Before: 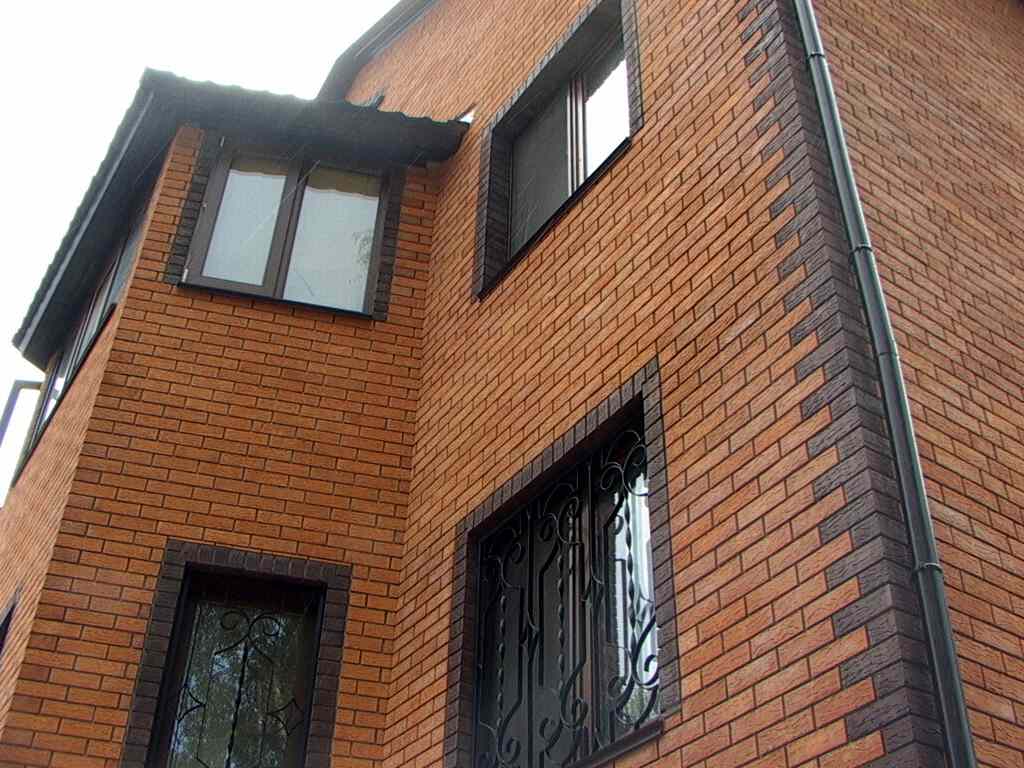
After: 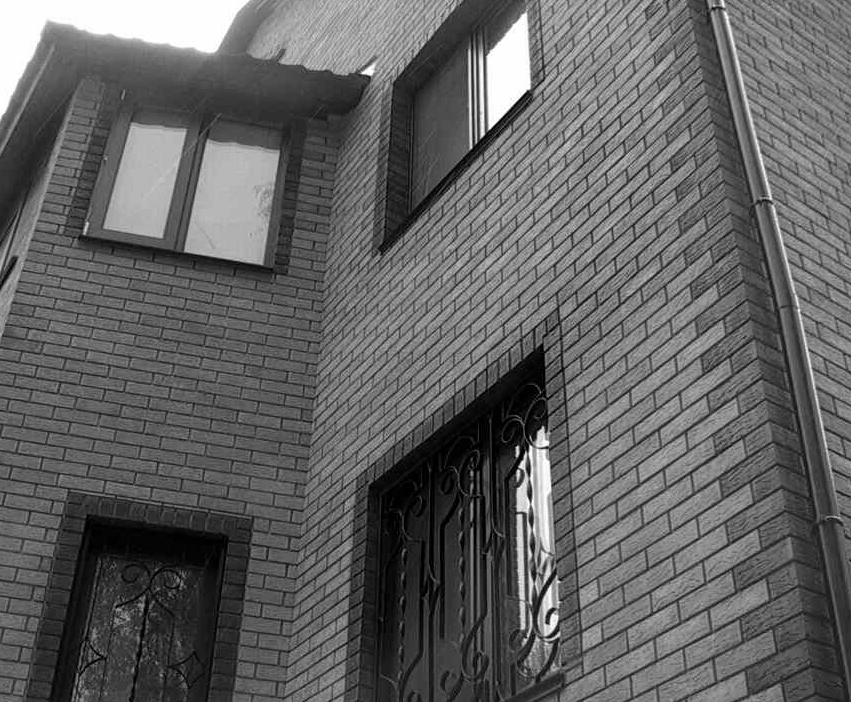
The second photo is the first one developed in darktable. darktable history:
crop: left 9.761%, top 6.21%, right 7.074%, bottom 2.366%
color zones: curves: ch1 [(0, -0.394) (0.143, -0.394) (0.286, -0.394) (0.429, -0.392) (0.571, -0.391) (0.714, -0.391) (0.857, -0.391) (1, -0.394)]
